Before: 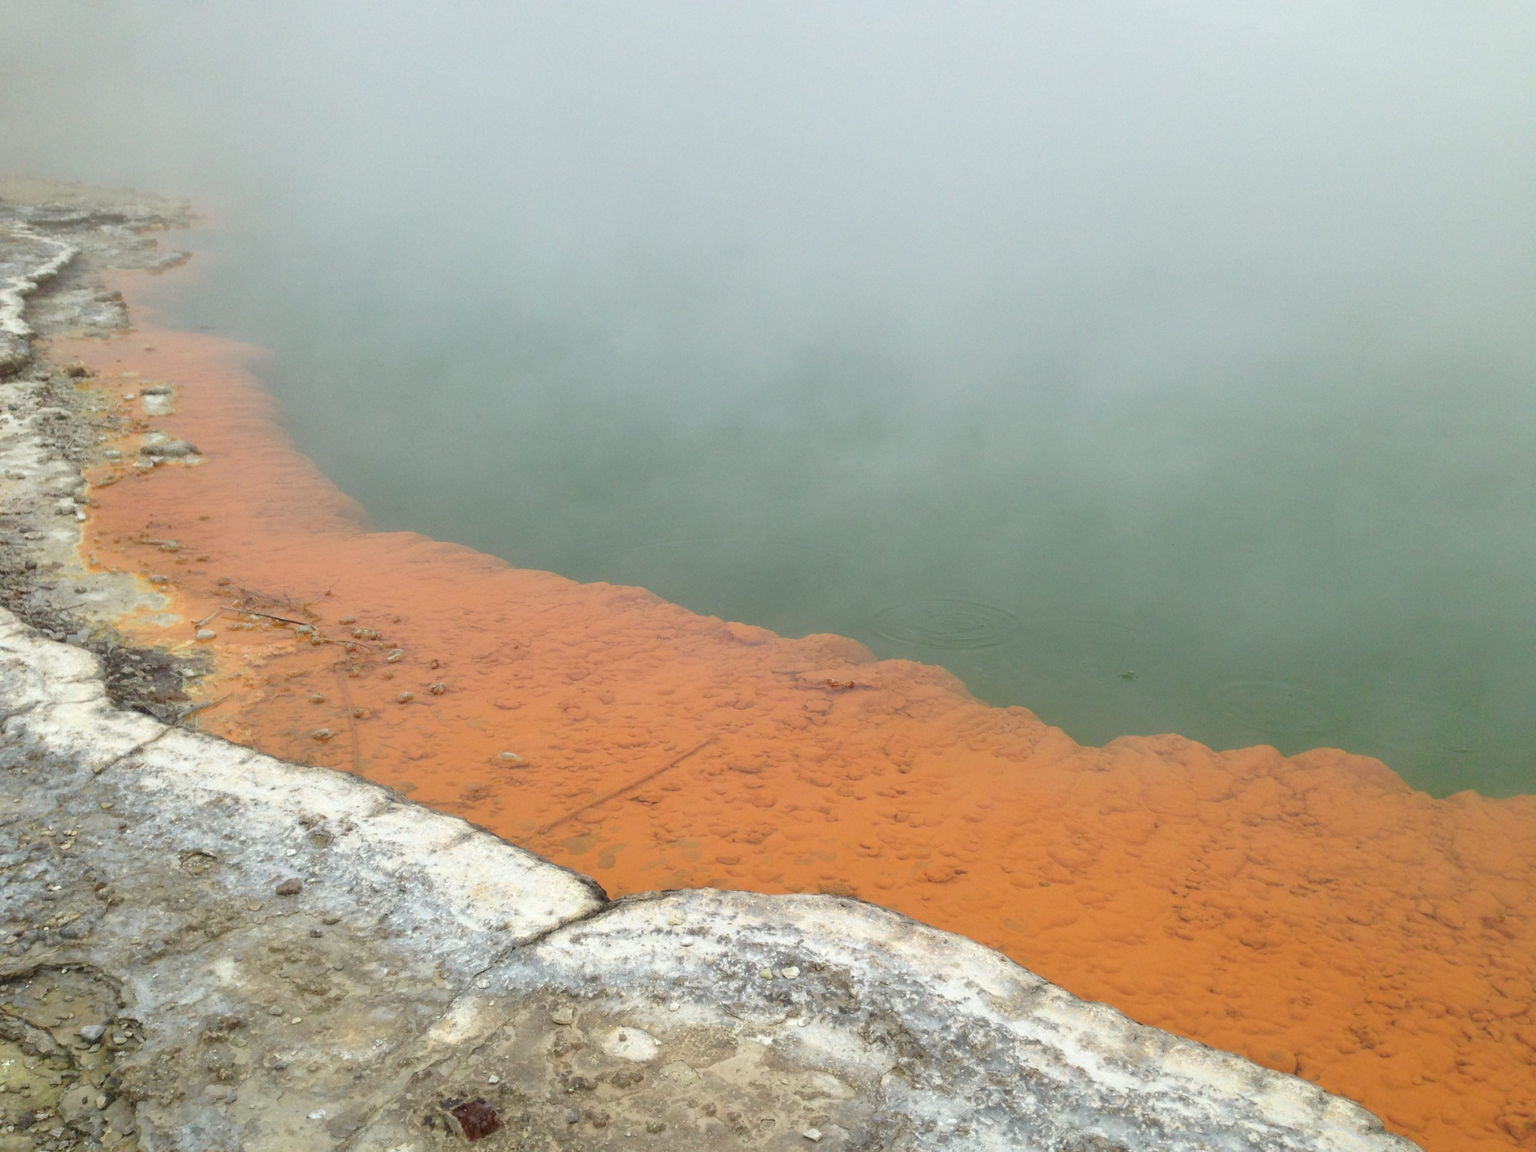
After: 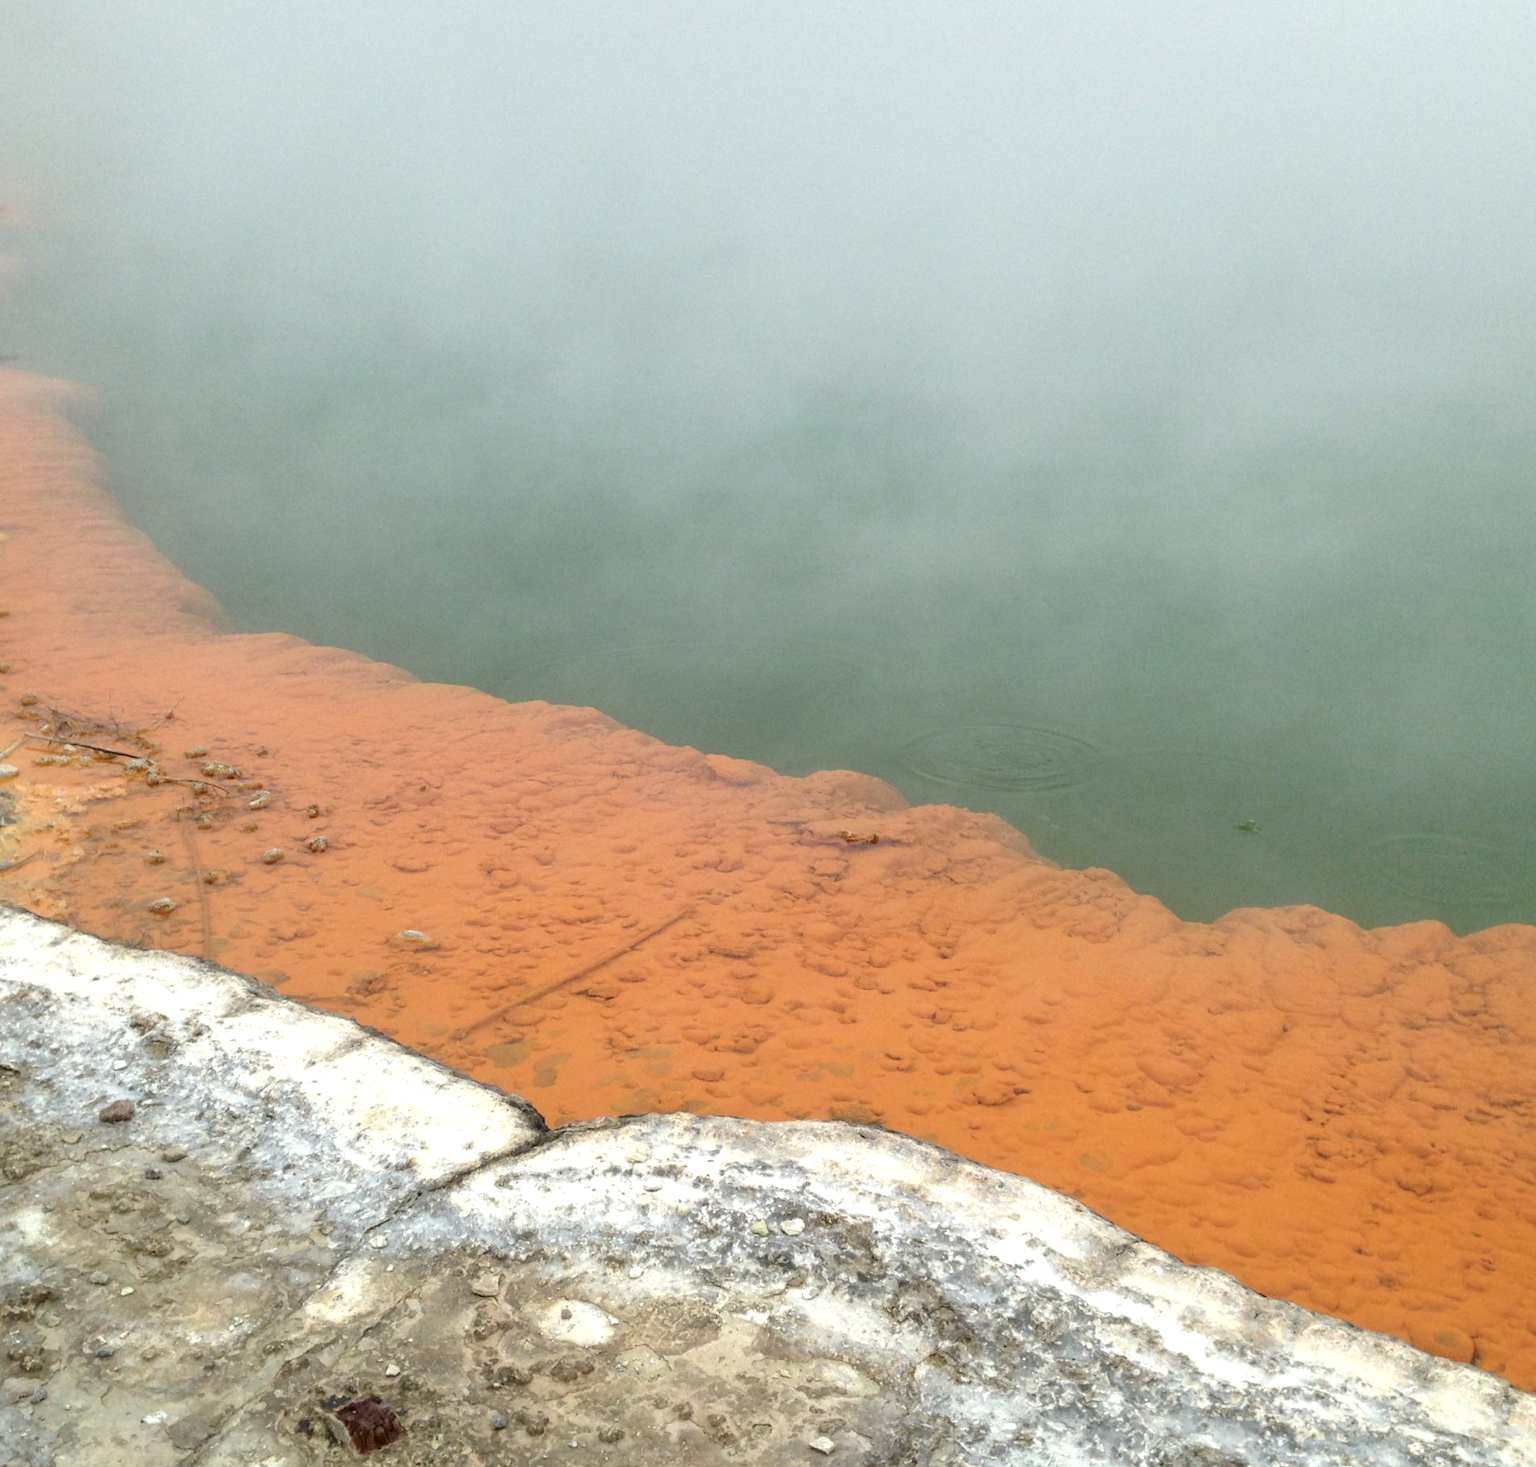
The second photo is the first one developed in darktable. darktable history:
exposure: exposure 0.179 EV, compensate highlight preservation false
local contrast: detail 130%
crop and rotate: left 13.175%, top 5.407%, right 12.541%
